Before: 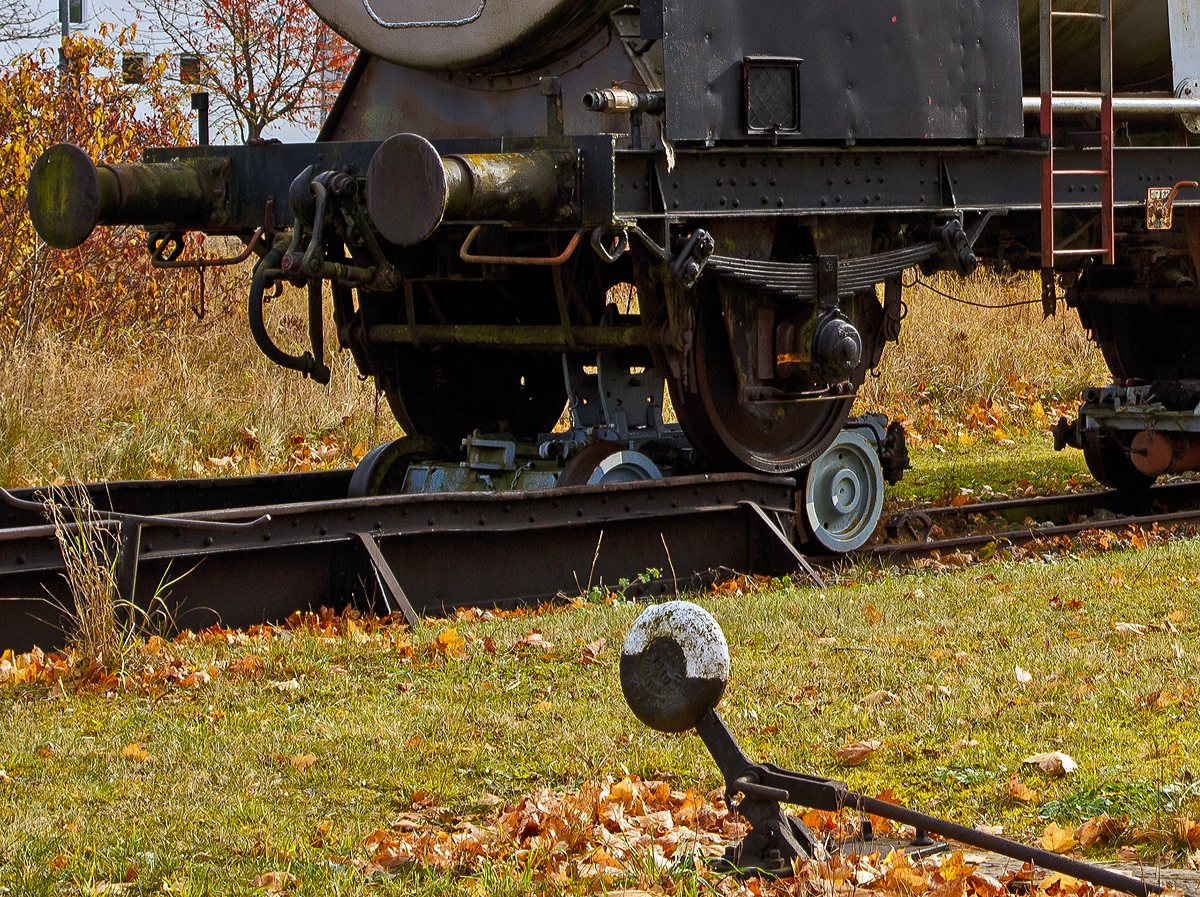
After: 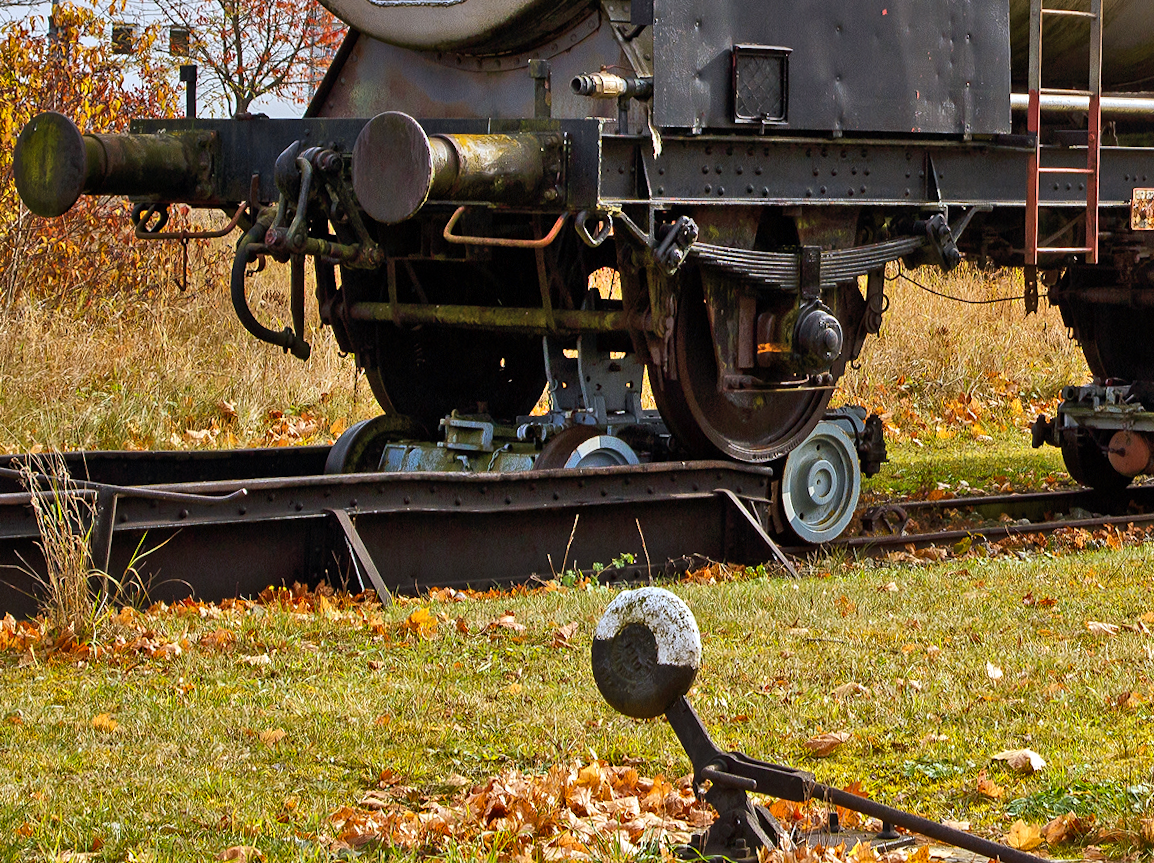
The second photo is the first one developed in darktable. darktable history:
crop and rotate: angle -1.69°
exposure: exposure 0.2 EV, compensate highlight preservation false
shadows and highlights: highlights color adjustment 0%, soften with gaussian
